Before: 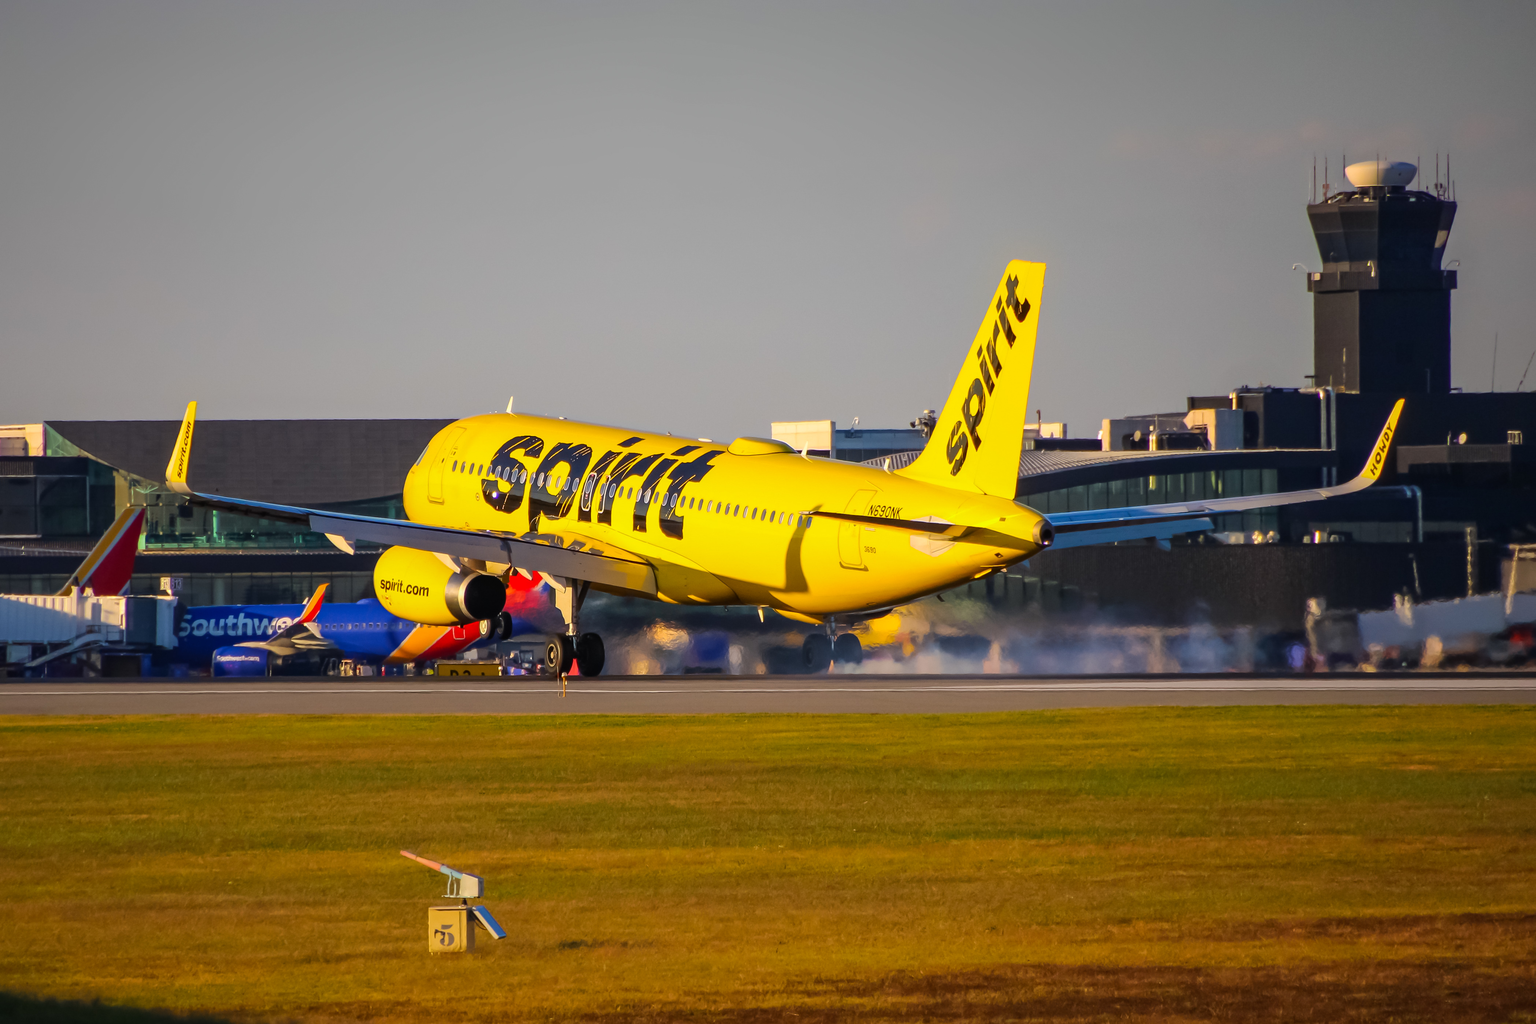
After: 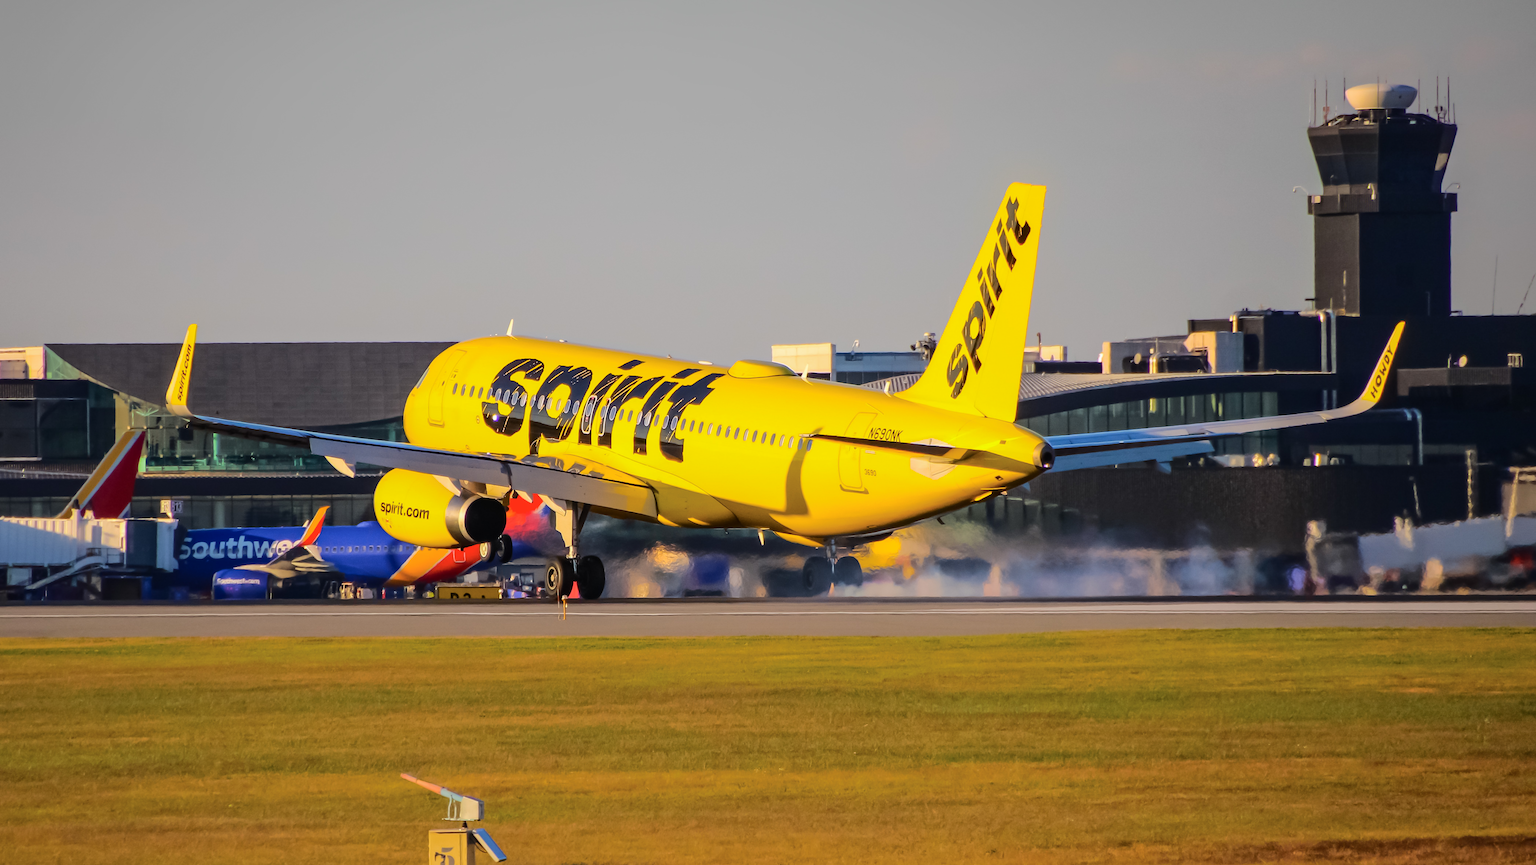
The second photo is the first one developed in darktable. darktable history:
tone curve: curves: ch0 [(0, 0) (0.003, 0.004) (0.011, 0.01) (0.025, 0.025) (0.044, 0.042) (0.069, 0.064) (0.1, 0.093) (0.136, 0.13) (0.177, 0.182) (0.224, 0.241) (0.277, 0.322) (0.335, 0.409) (0.399, 0.482) (0.468, 0.551) (0.543, 0.606) (0.623, 0.672) (0.709, 0.73) (0.801, 0.81) (0.898, 0.885) (1, 1)], color space Lab, independent channels, preserve colors none
crop: top 7.61%, bottom 7.888%
